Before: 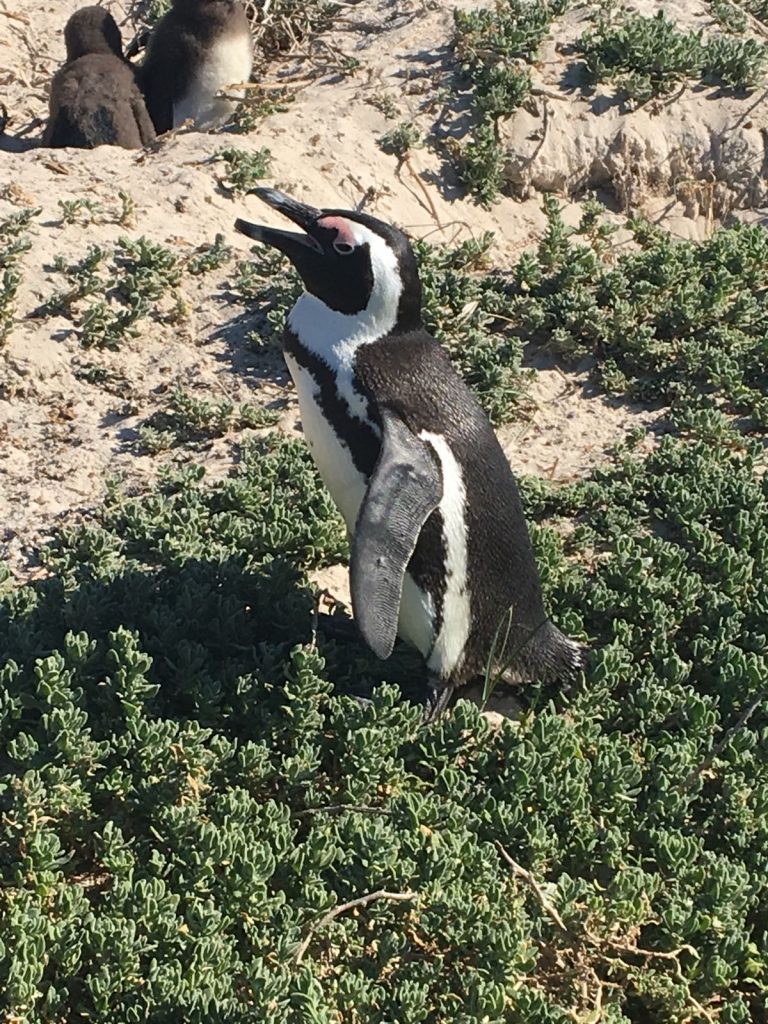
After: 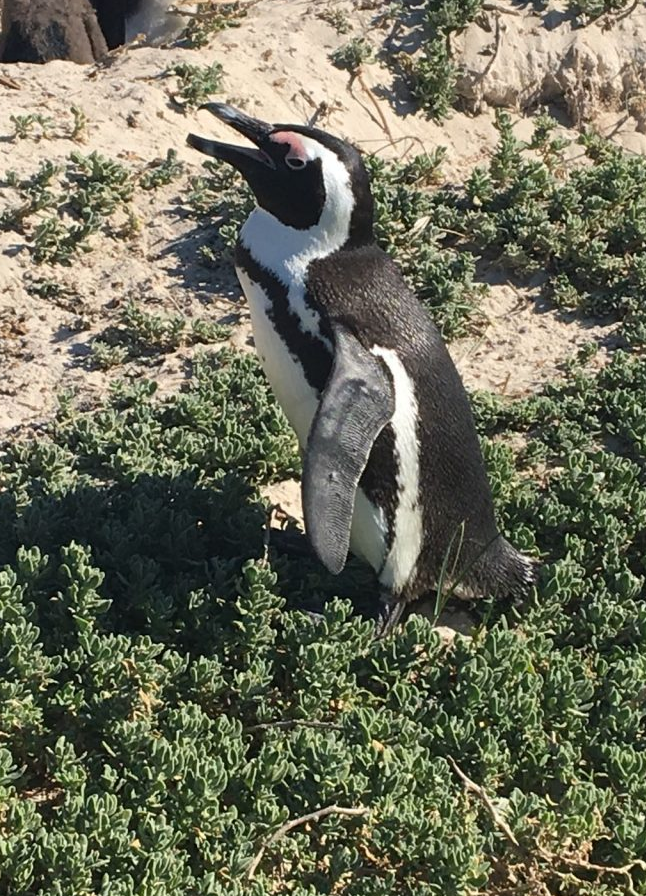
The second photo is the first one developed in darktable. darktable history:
crop: left 6.286%, top 8.374%, right 9.548%, bottom 4.066%
